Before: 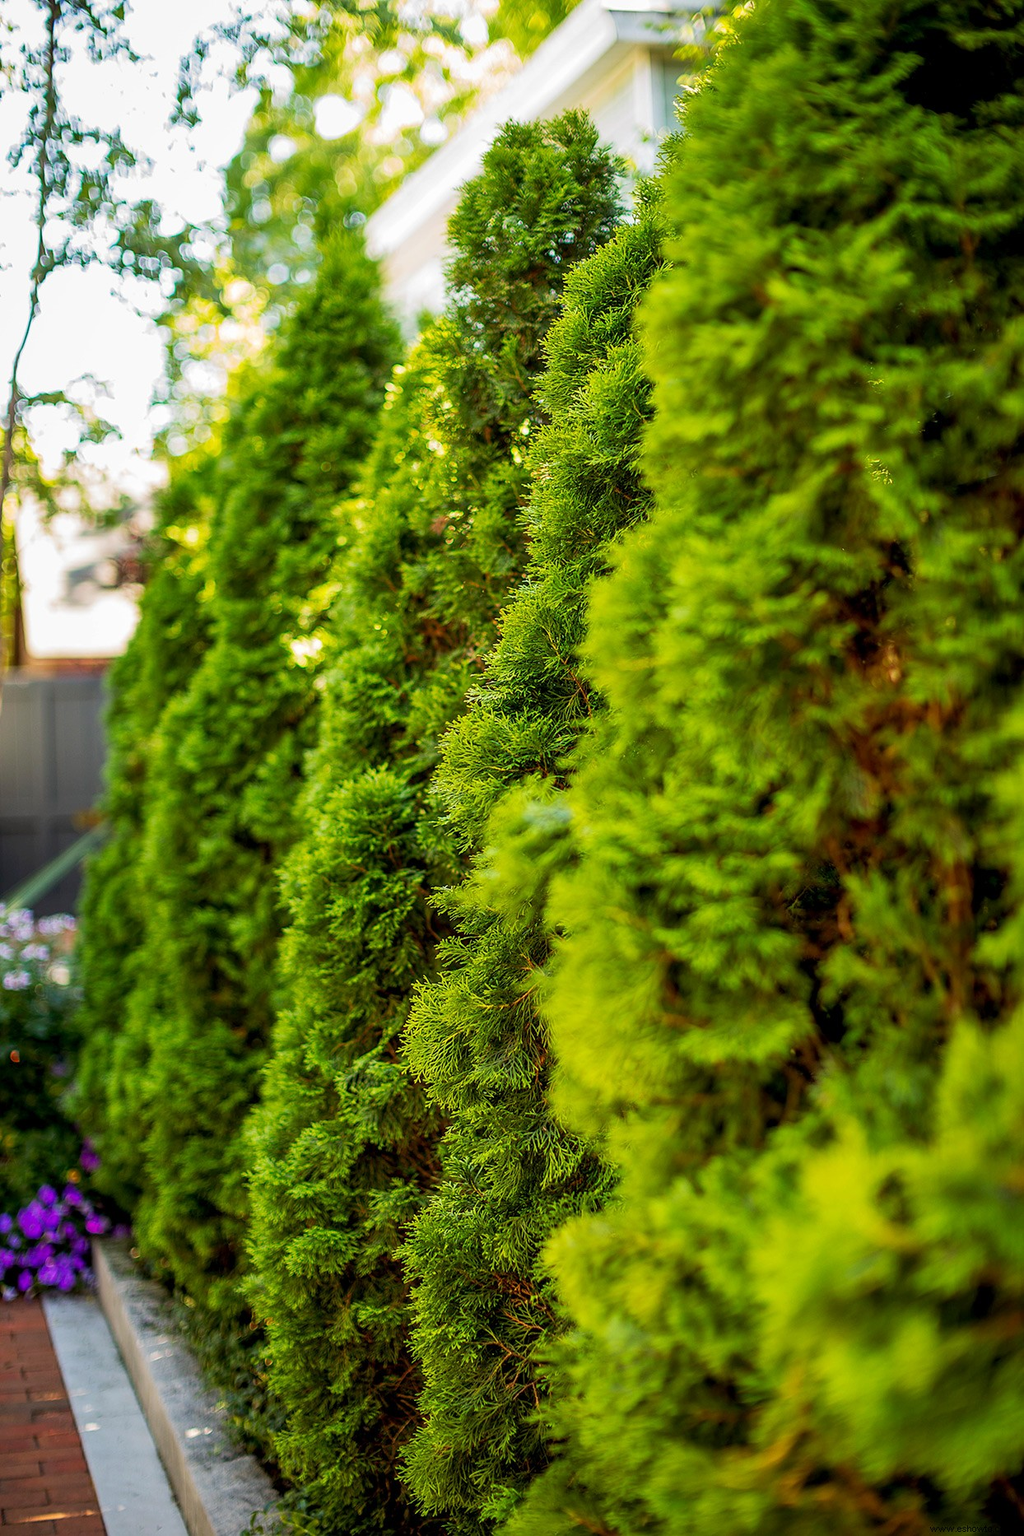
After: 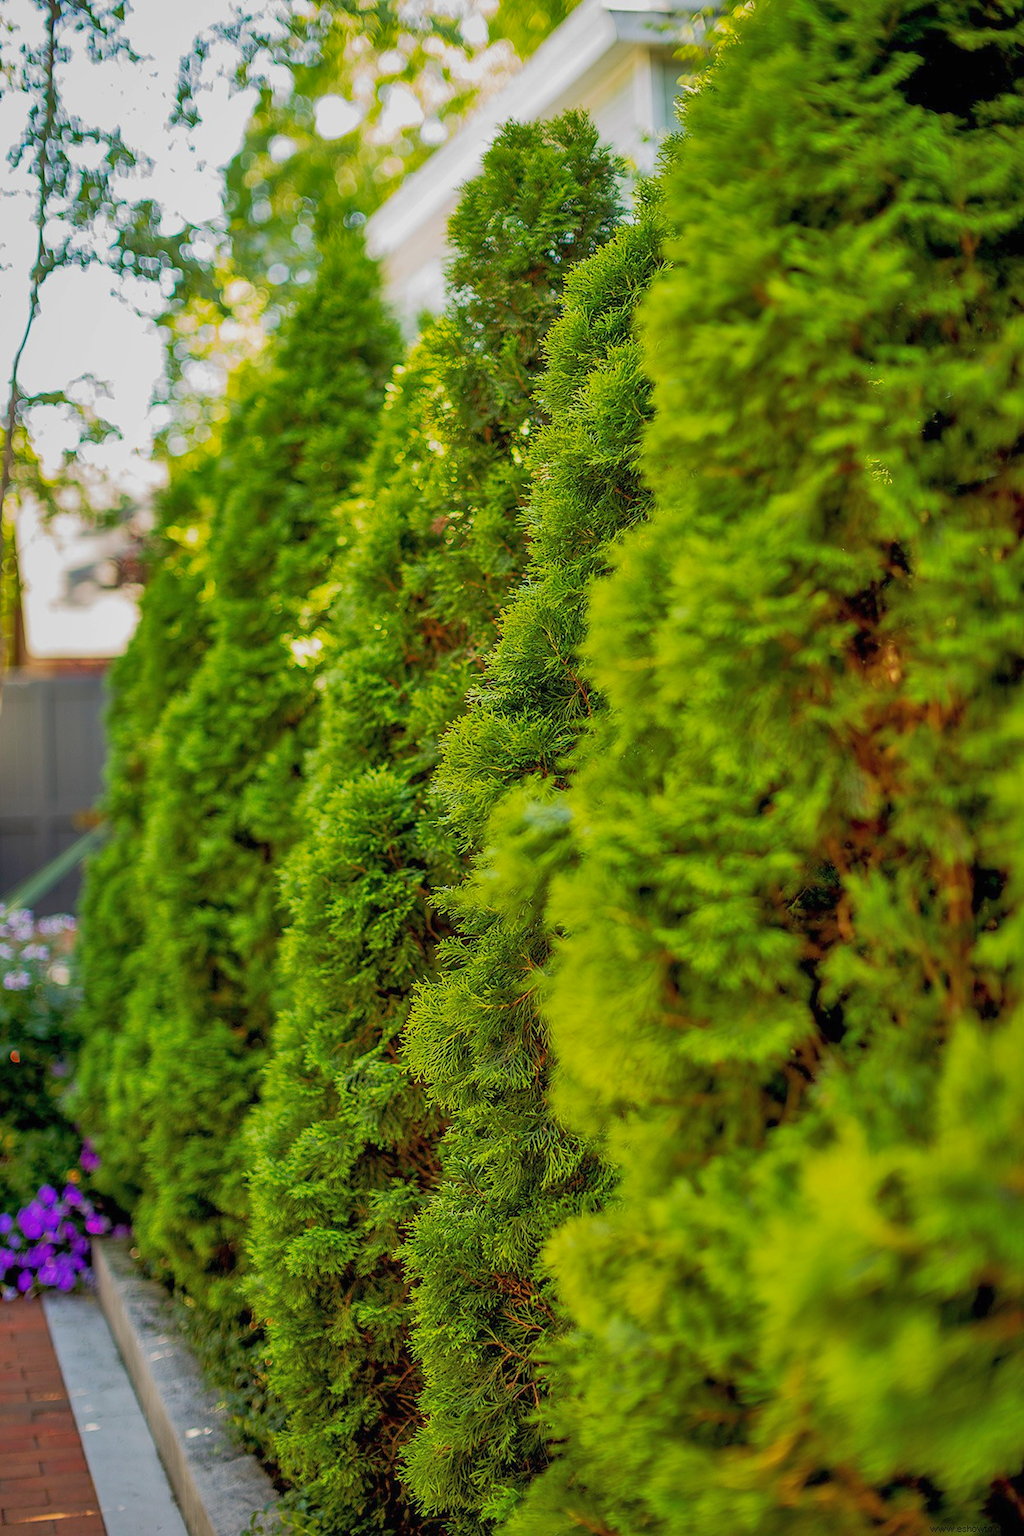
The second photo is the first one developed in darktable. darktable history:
exposure: black level correction 0, exposure 0.695 EV, compensate exposure bias true, compensate highlight preservation false
shadows and highlights: on, module defaults
tone equalizer: -8 EV -0.008 EV, -7 EV 0.024 EV, -6 EV -0.007 EV, -5 EV 0.005 EV, -4 EV -0.028 EV, -3 EV -0.23 EV, -2 EV -0.637 EV, -1 EV -0.972 EV, +0 EV -0.976 EV, mask exposure compensation -0.485 EV
